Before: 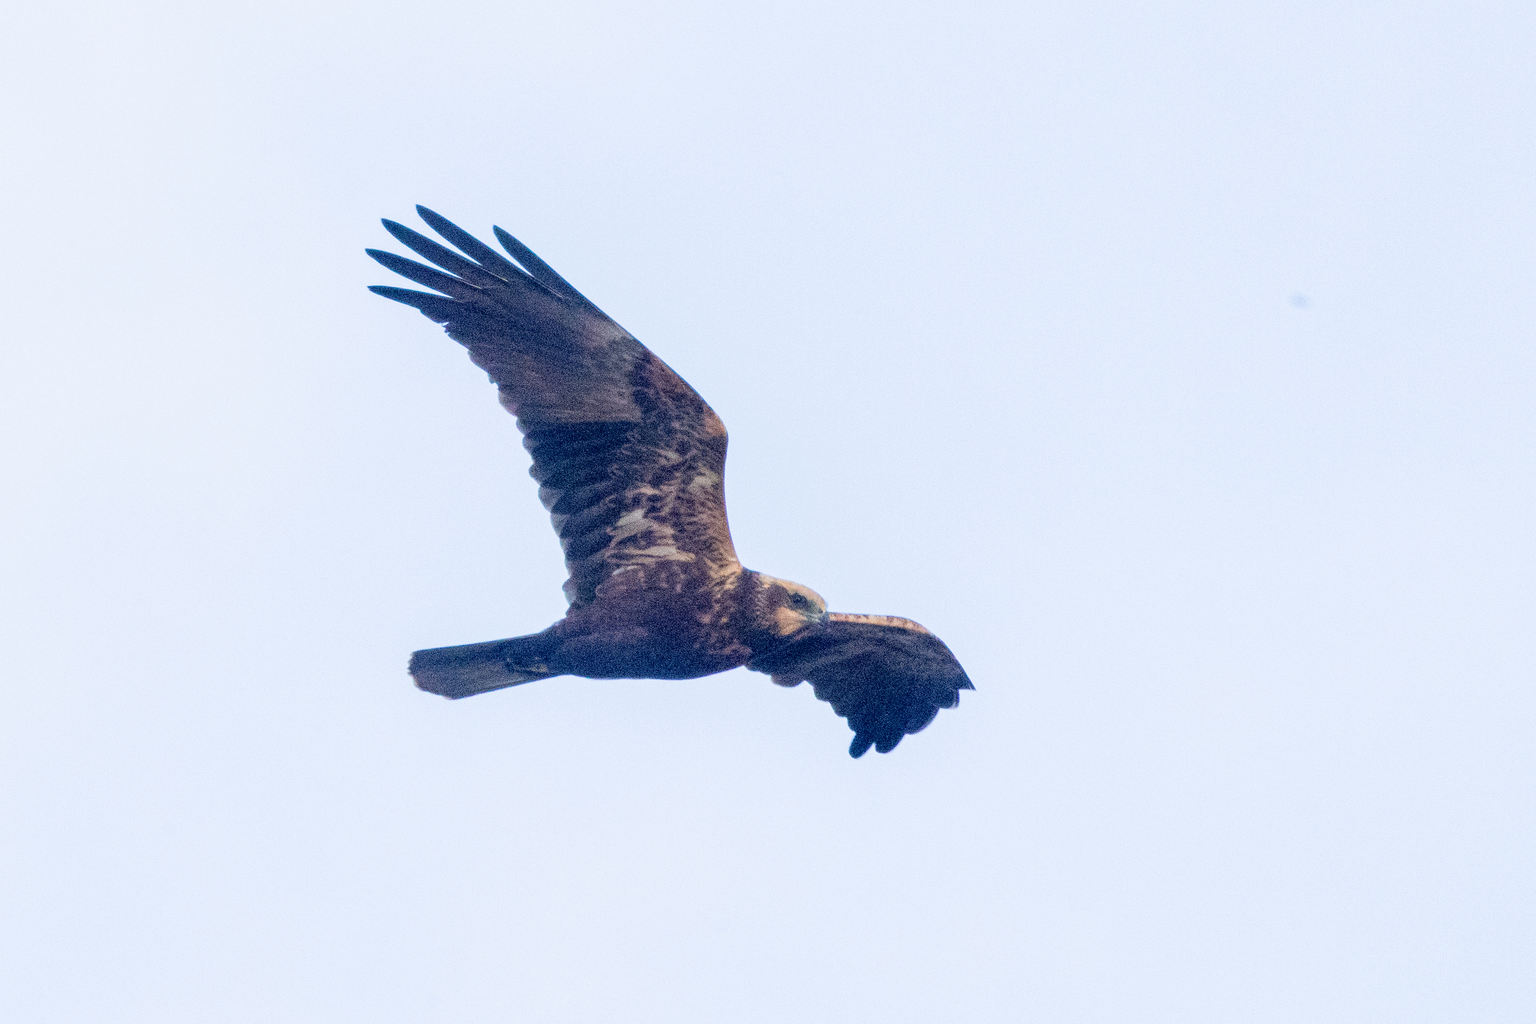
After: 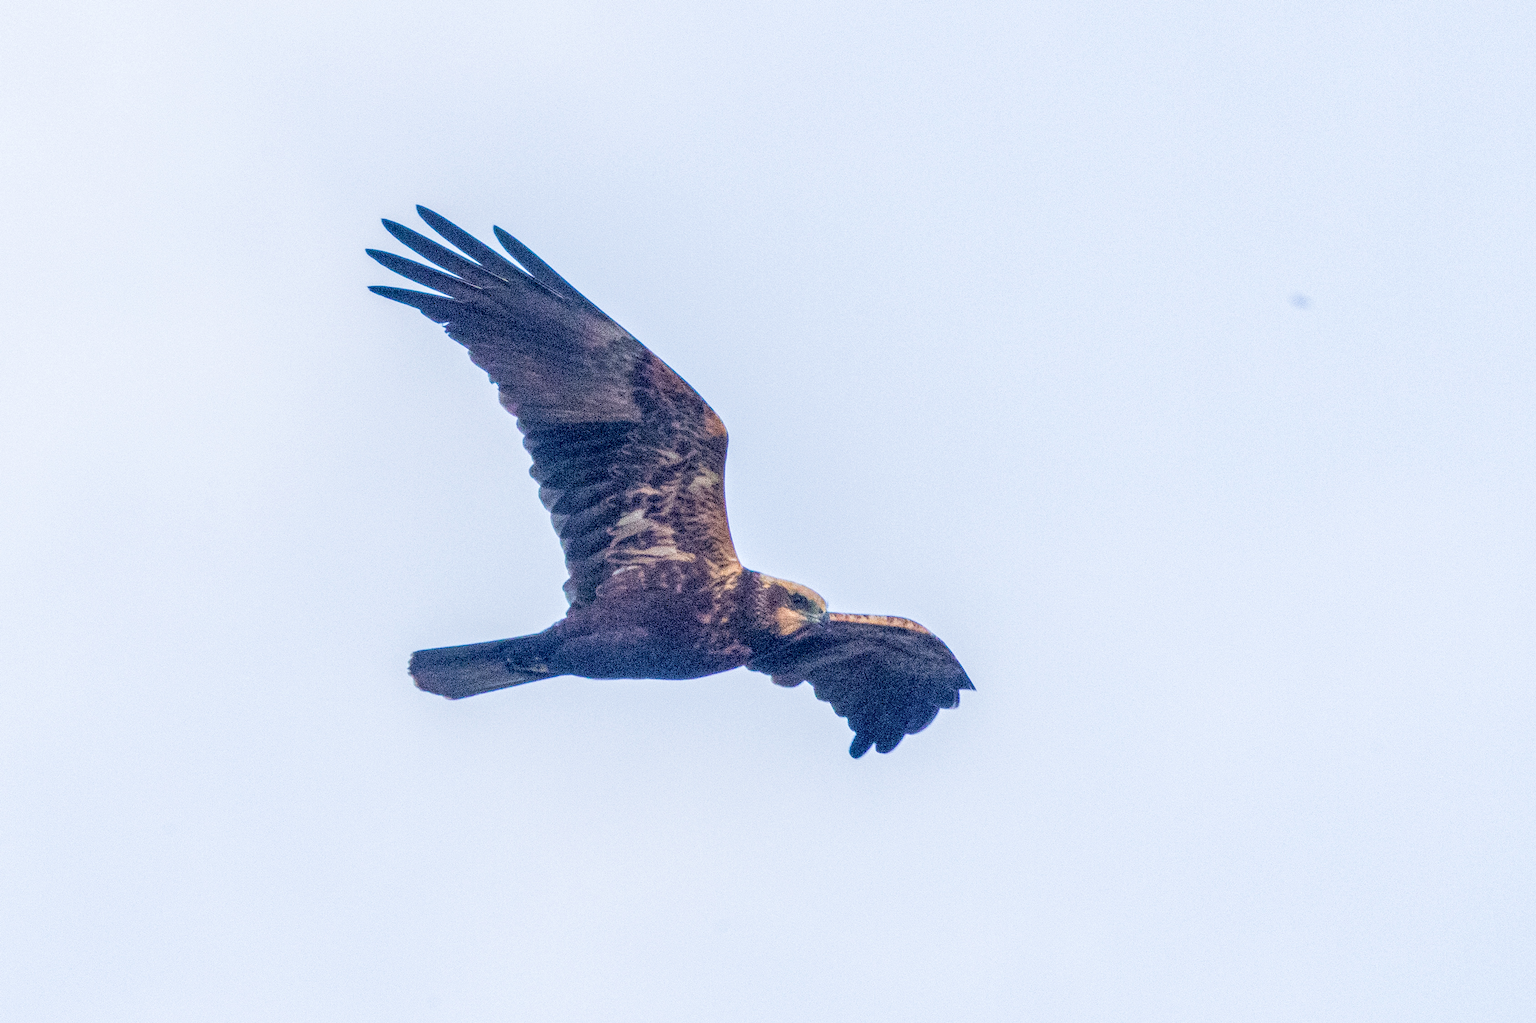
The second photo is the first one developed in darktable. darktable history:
haze removal: compatibility mode true, adaptive false
velvia: strength 17.03%
local contrast: highlights 62%, detail 143%, midtone range 0.432
